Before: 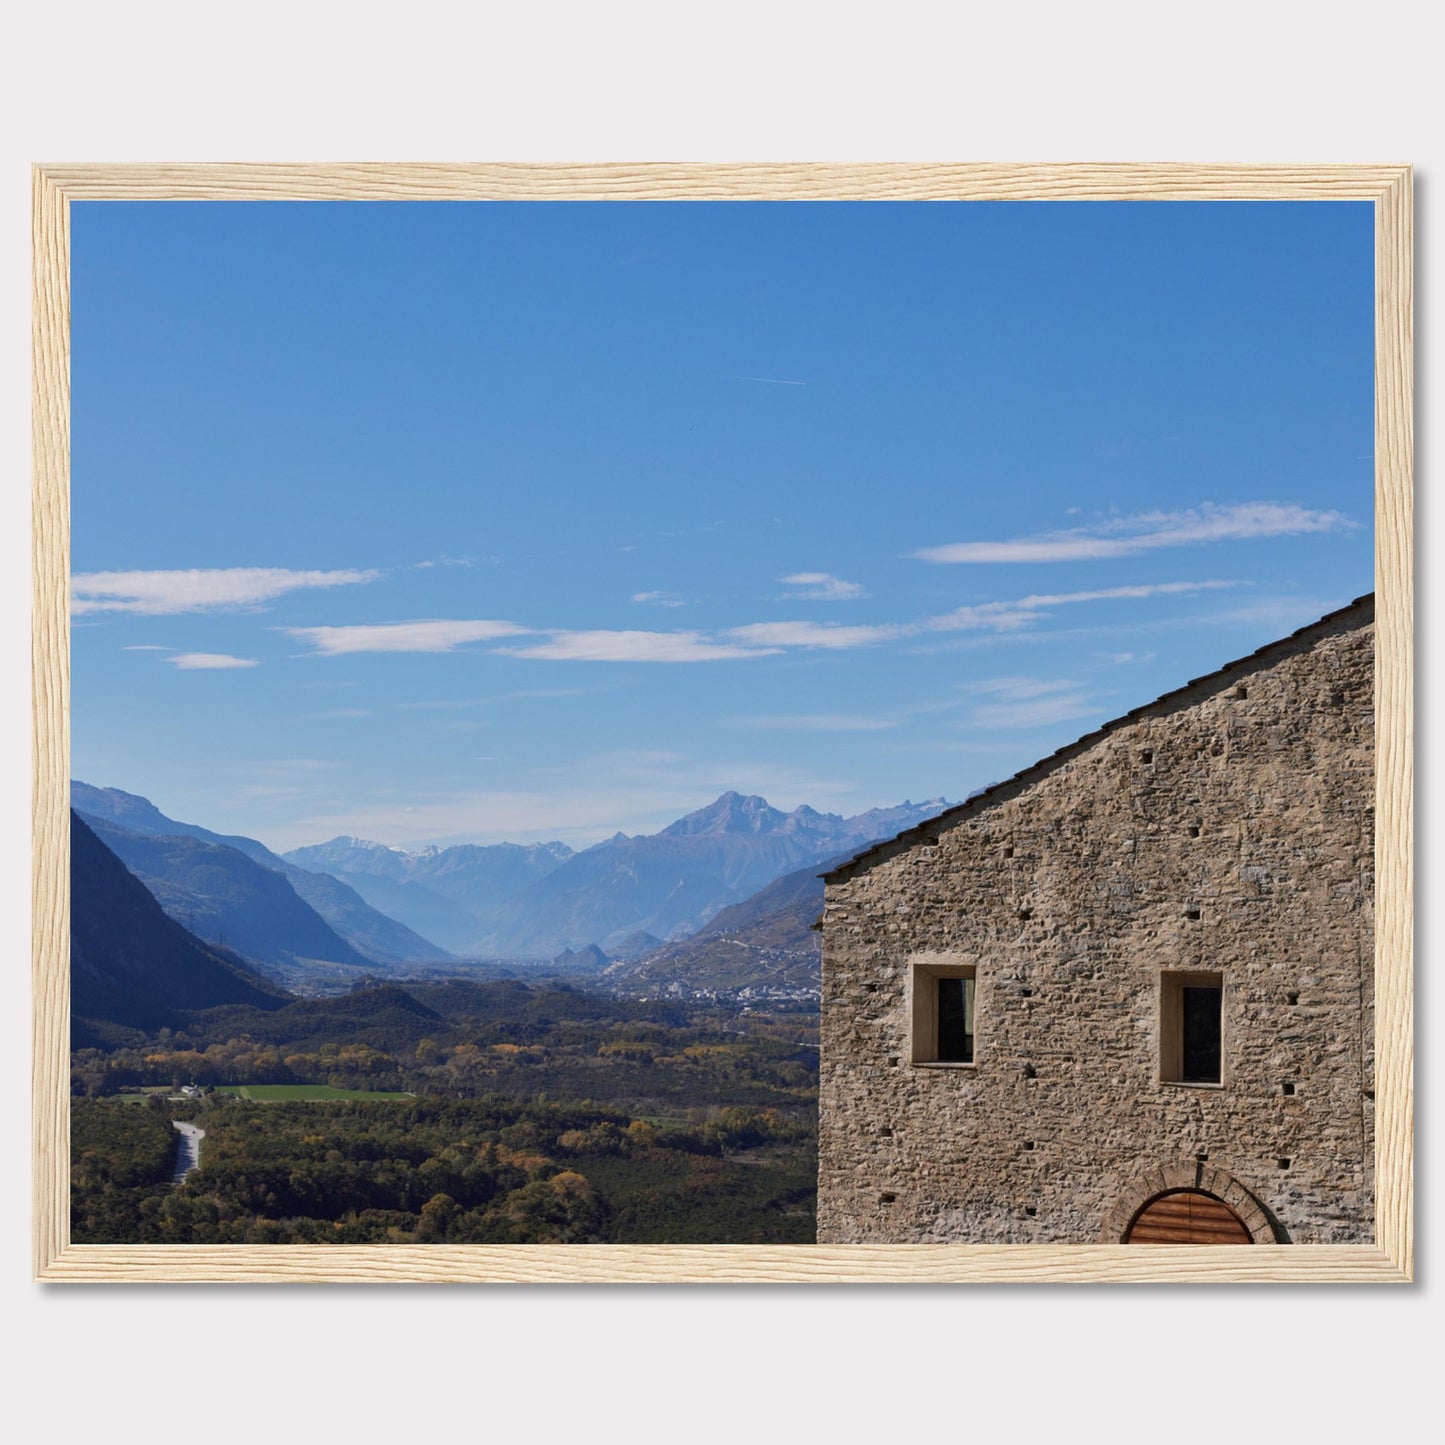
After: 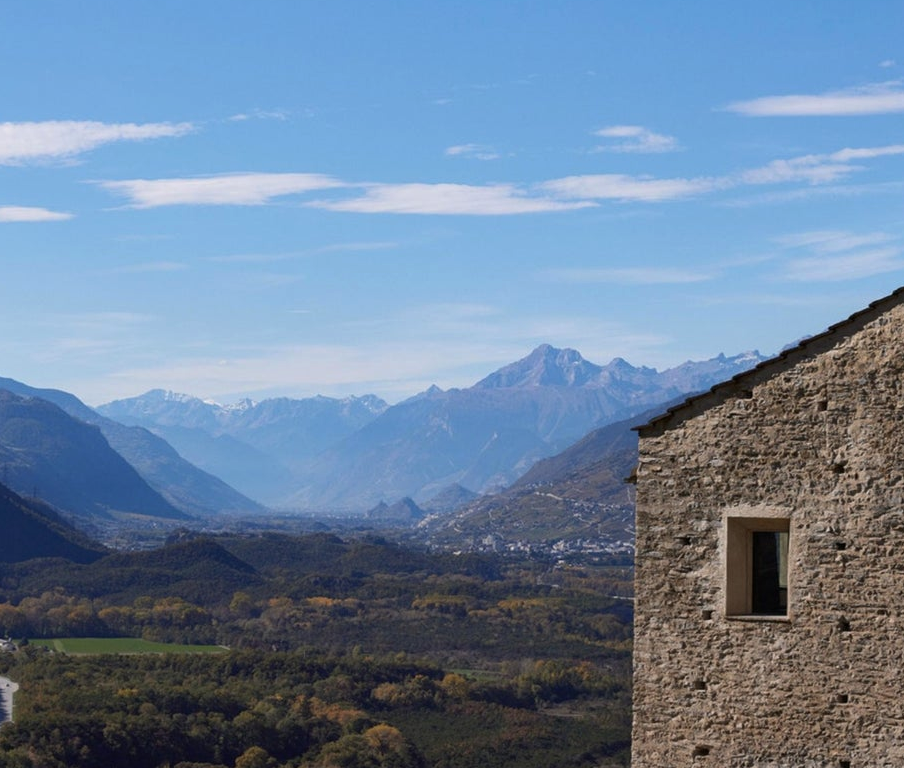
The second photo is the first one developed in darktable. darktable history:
tone equalizer: -8 EV 0 EV, -7 EV 0.002 EV, -6 EV -0.002 EV, -5 EV -0.006 EV, -4 EV -0.055 EV, -3 EV -0.221 EV, -2 EV -0.259 EV, -1 EV 0.099 EV, +0 EV 0.292 EV
crop: left 12.928%, top 30.973%, right 24.451%, bottom 15.861%
